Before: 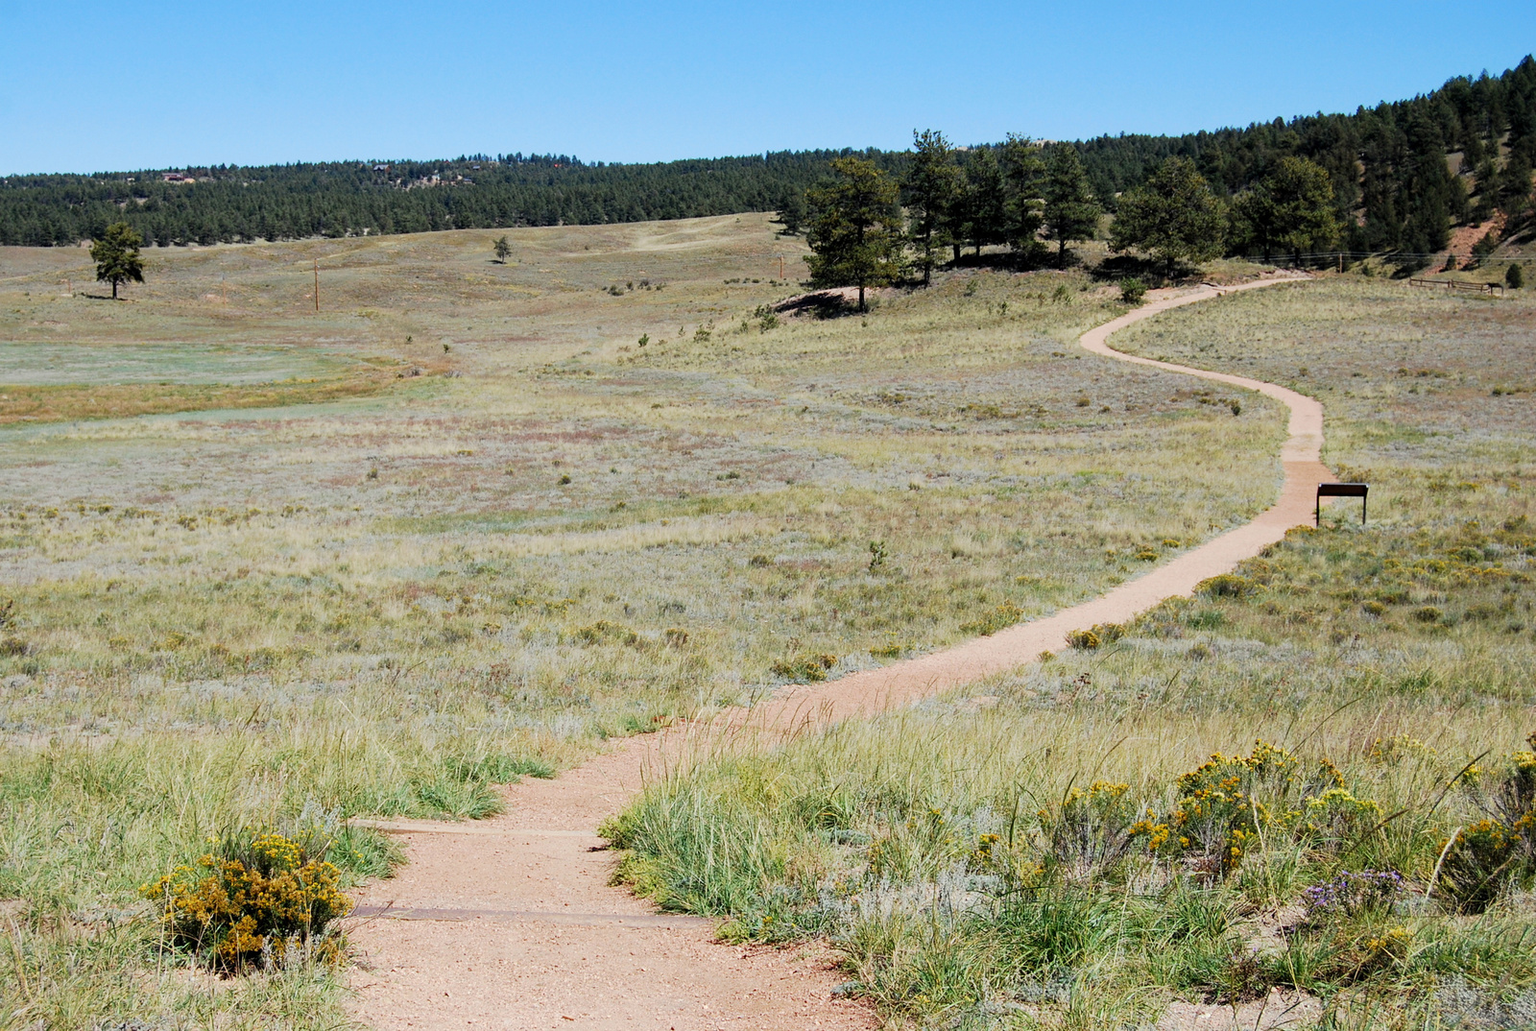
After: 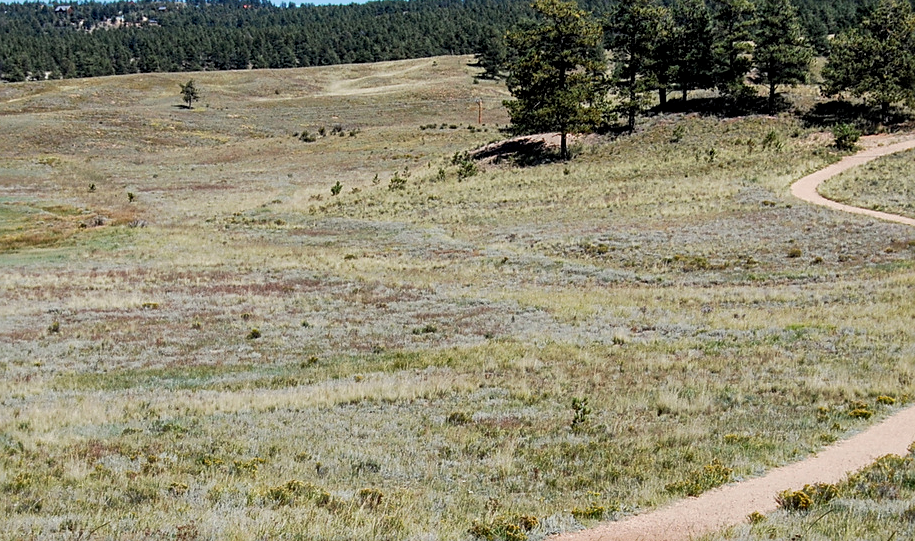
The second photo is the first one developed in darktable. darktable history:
shadows and highlights: soften with gaussian
local contrast: detail 130%
crop: left 20.932%, top 15.471%, right 21.848%, bottom 34.081%
sharpen: on, module defaults
